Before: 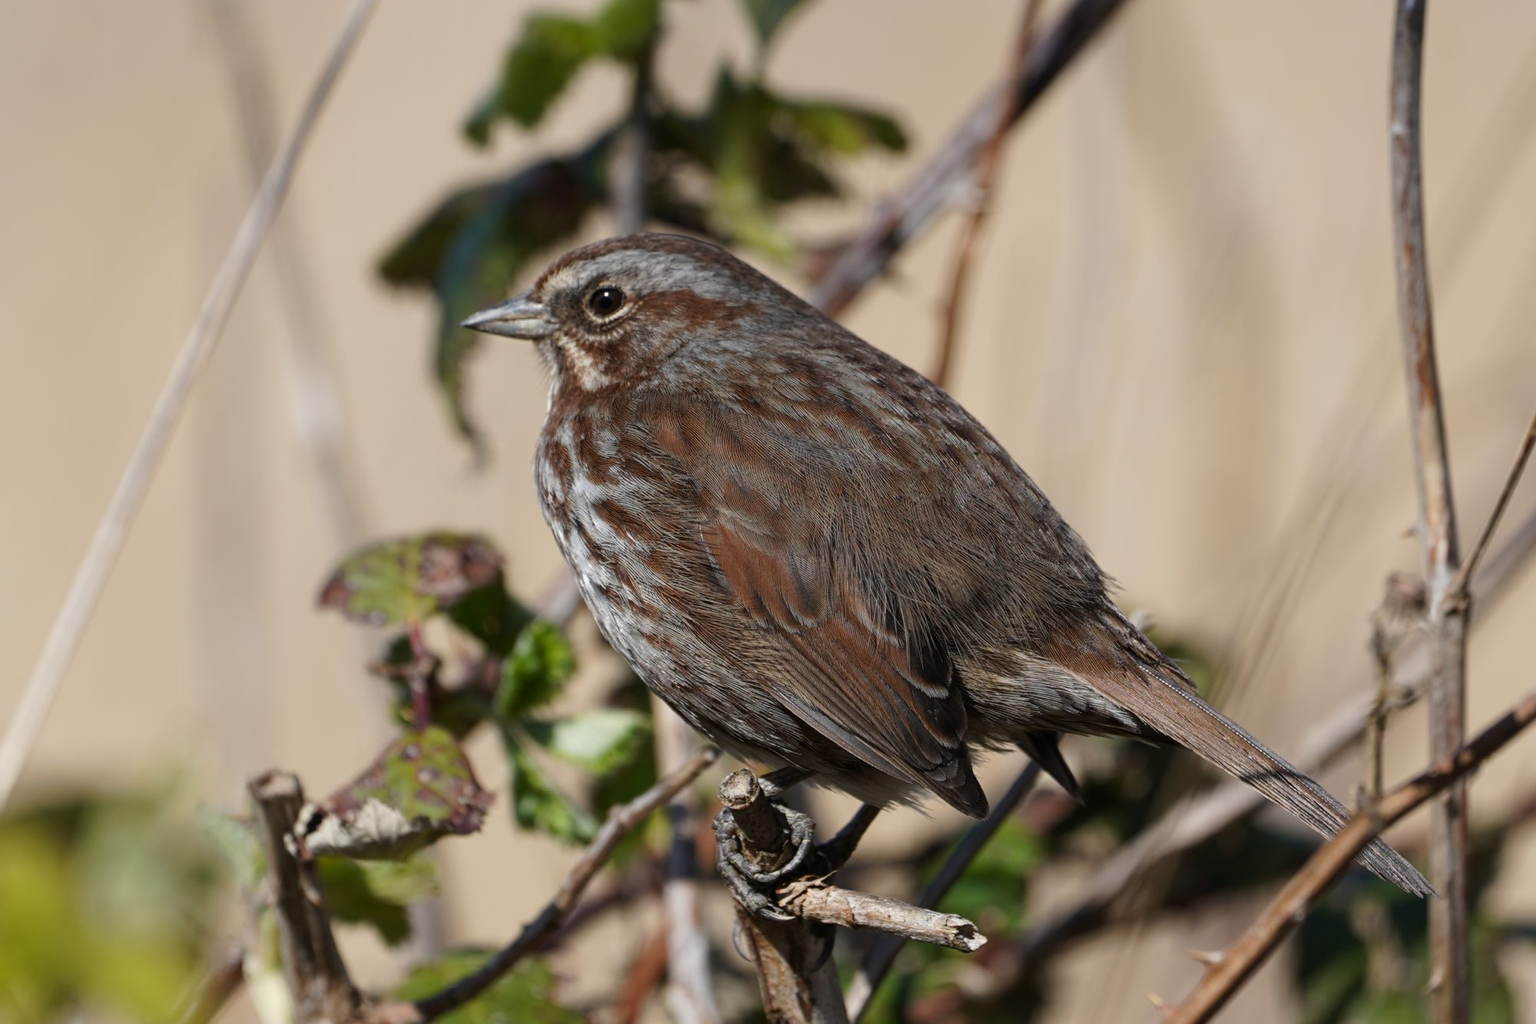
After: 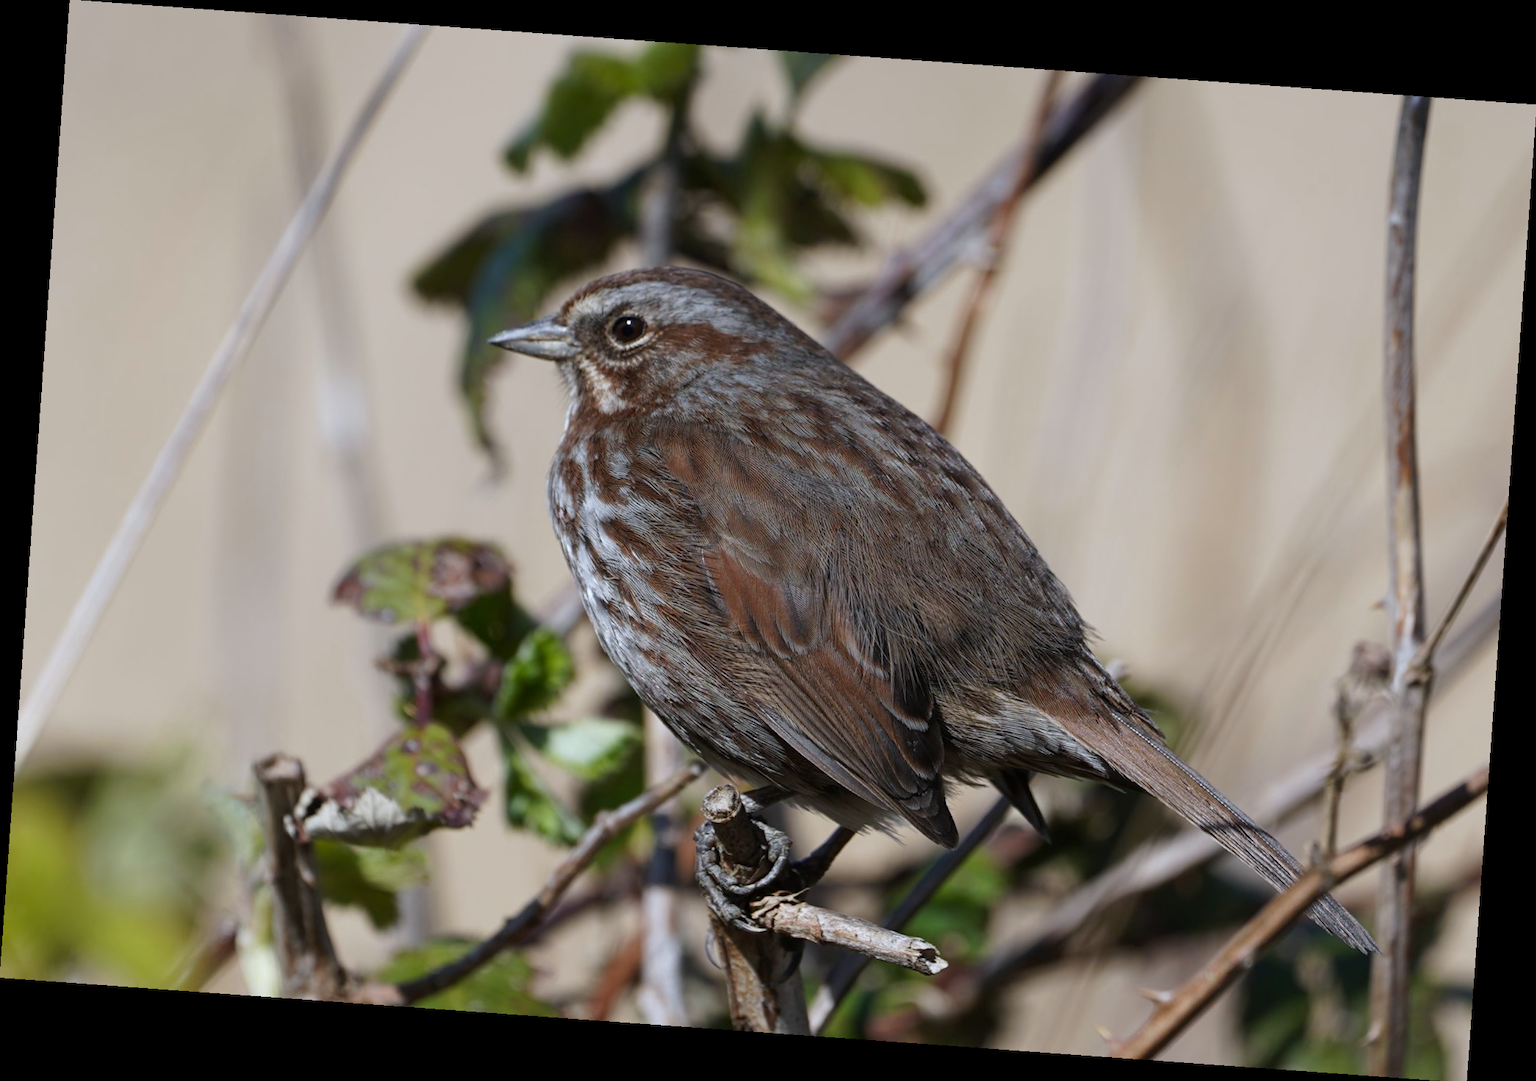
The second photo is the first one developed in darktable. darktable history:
white balance: red 0.954, blue 1.079
rotate and perspective: rotation 4.1°, automatic cropping off
